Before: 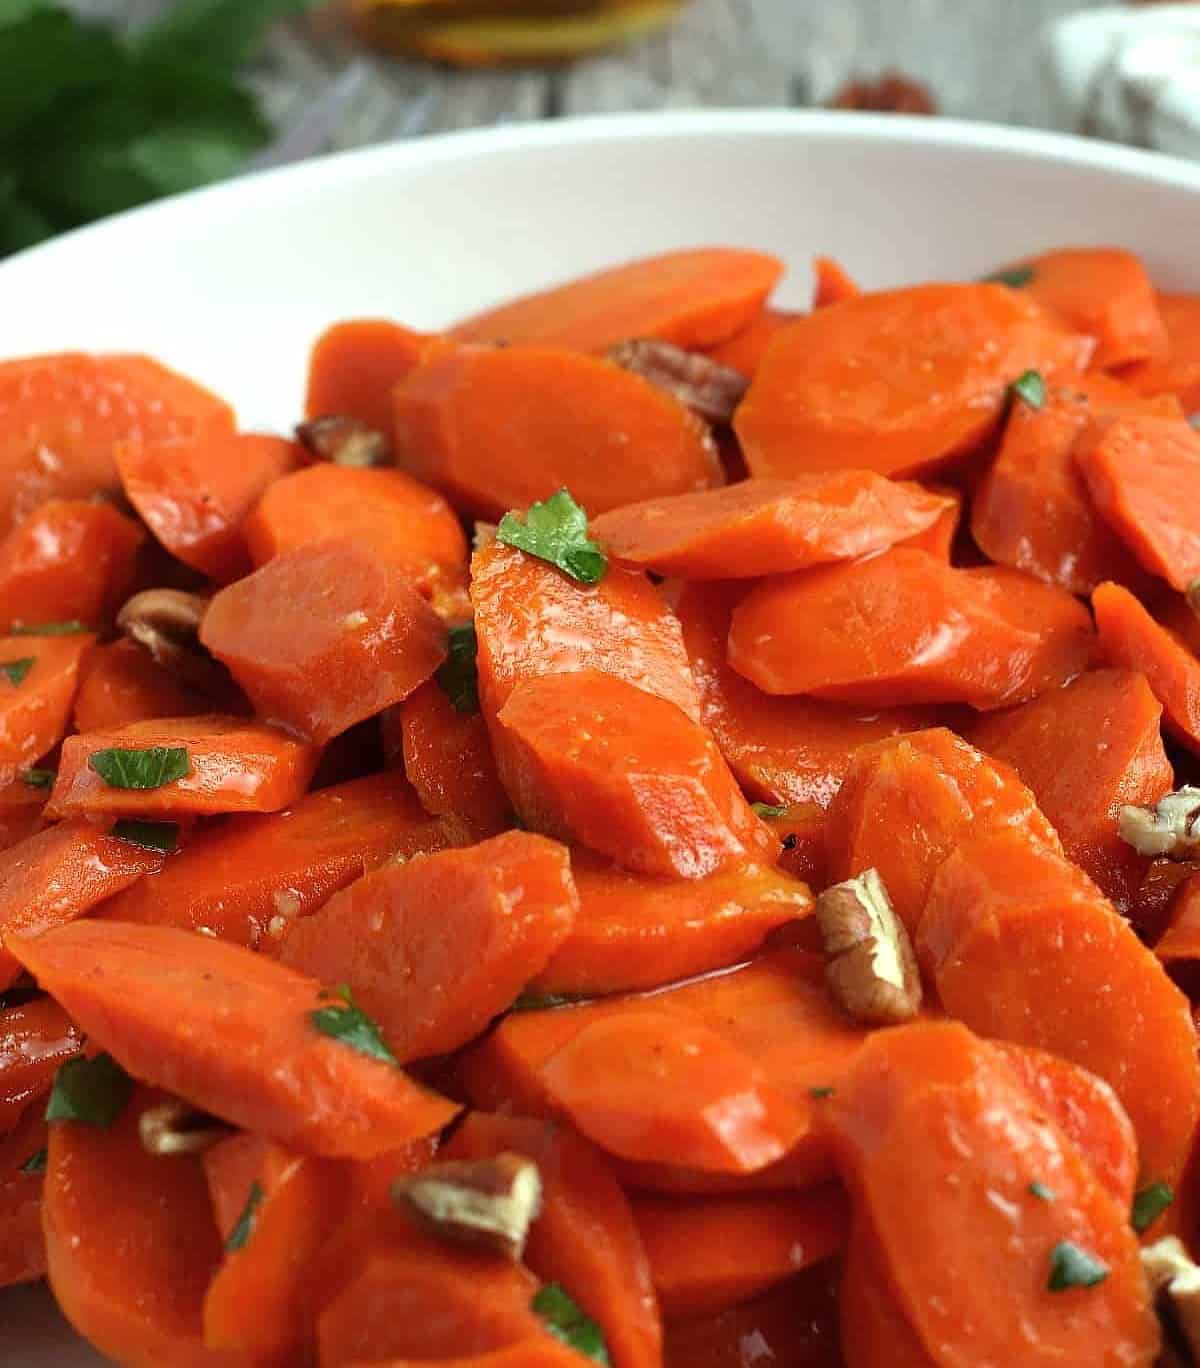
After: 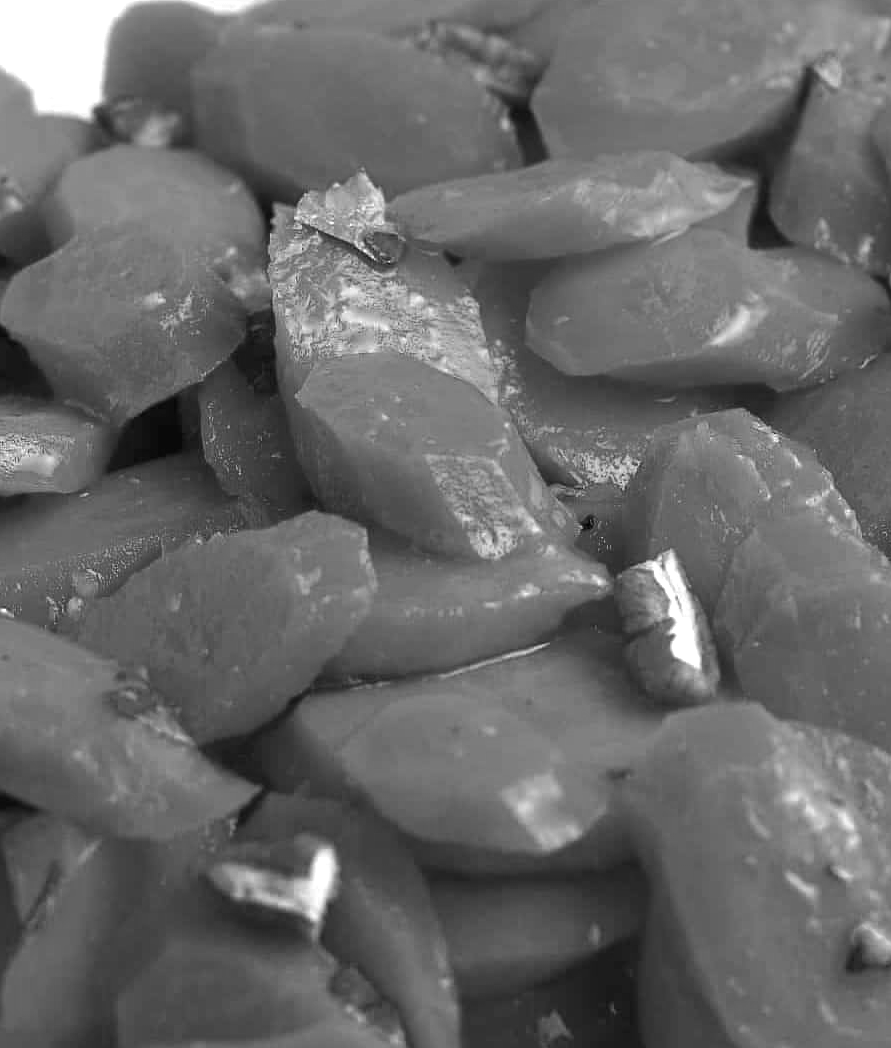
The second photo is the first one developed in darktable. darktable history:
color zones: curves: ch0 [(0.002, 0.593) (0.143, 0.417) (0.285, 0.541) (0.455, 0.289) (0.608, 0.327) (0.727, 0.283) (0.869, 0.571) (1, 0.603)]; ch1 [(0, 0) (0.143, 0) (0.286, 0) (0.429, 0) (0.571, 0) (0.714, 0) (0.857, 0)]
exposure: exposure 0.196 EV, compensate highlight preservation false
crop: left 16.858%, top 23.344%, right 8.827%
